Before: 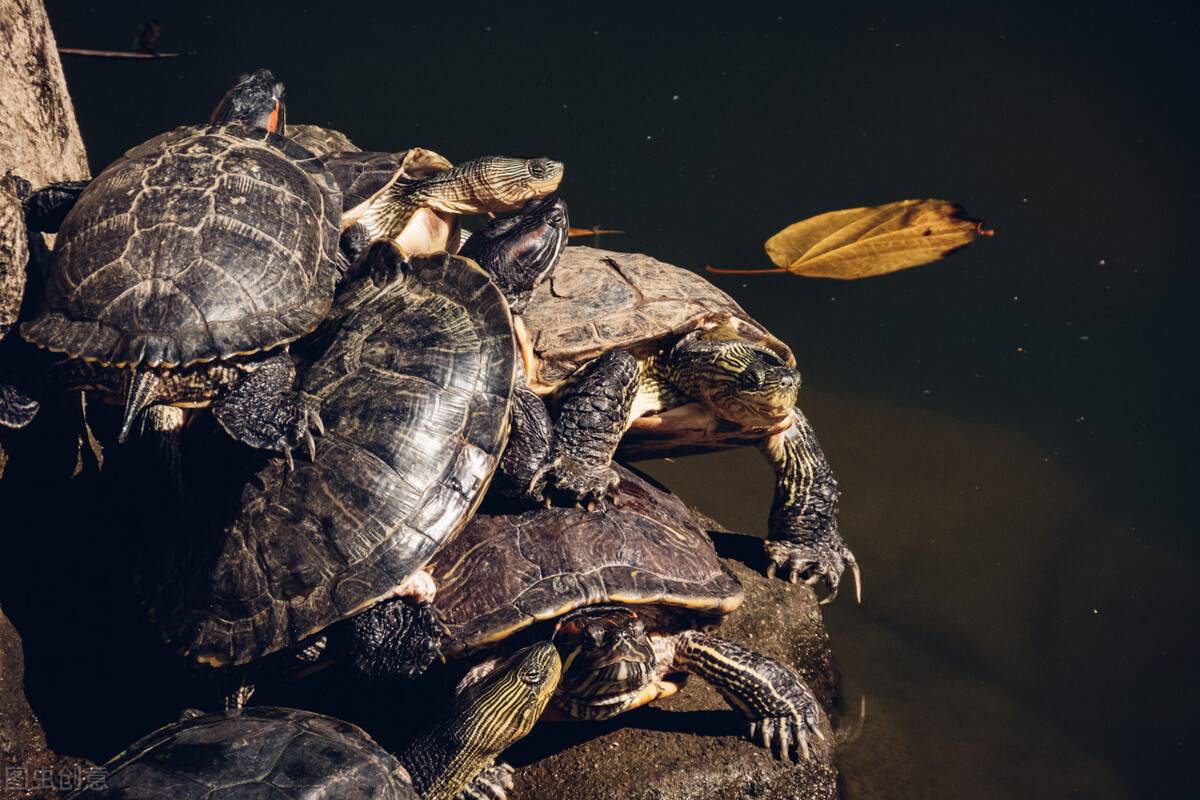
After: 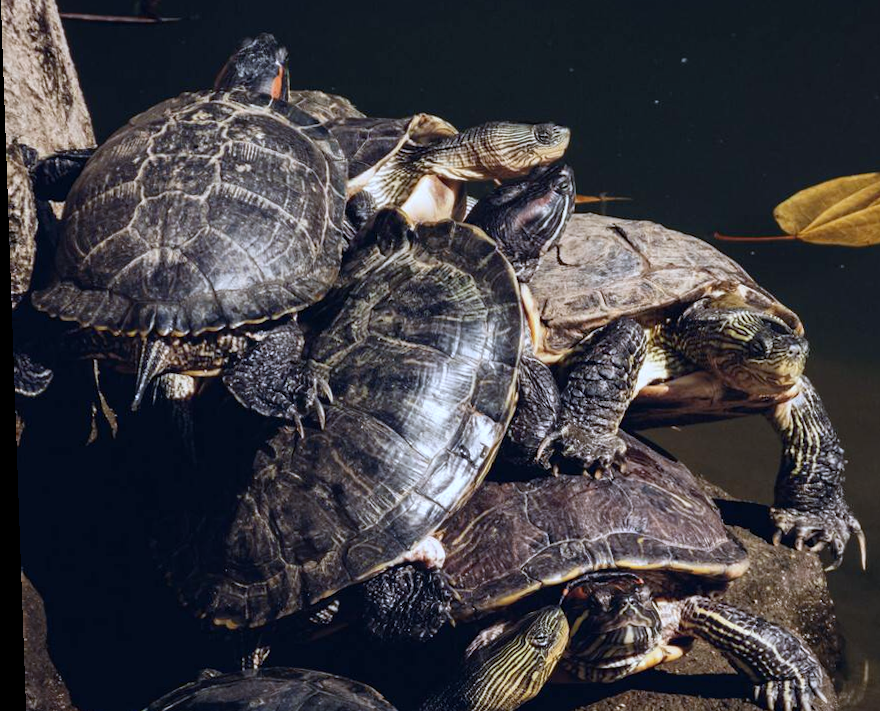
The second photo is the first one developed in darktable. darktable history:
white balance: red 0.926, green 1.003, blue 1.133
rotate and perspective: lens shift (vertical) 0.048, lens shift (horizontal) -0.024, automatic cropping off
crop: top 5.803%, right 27.864%, bottom 5.804%
